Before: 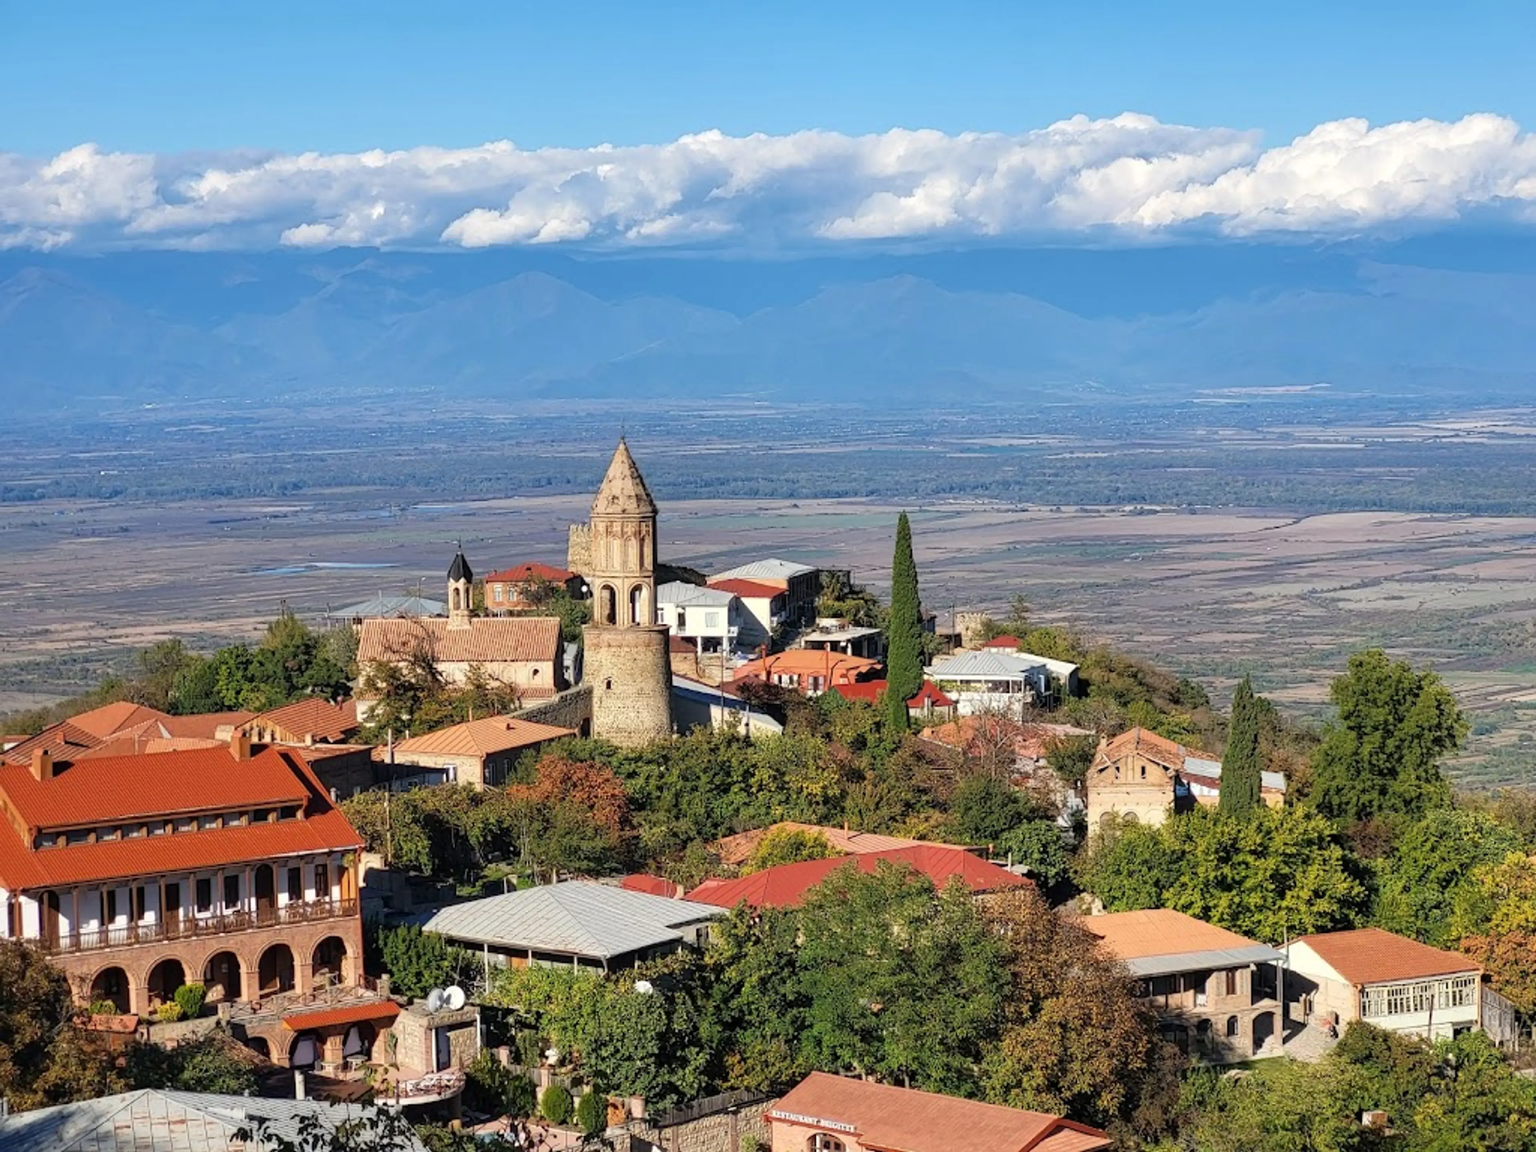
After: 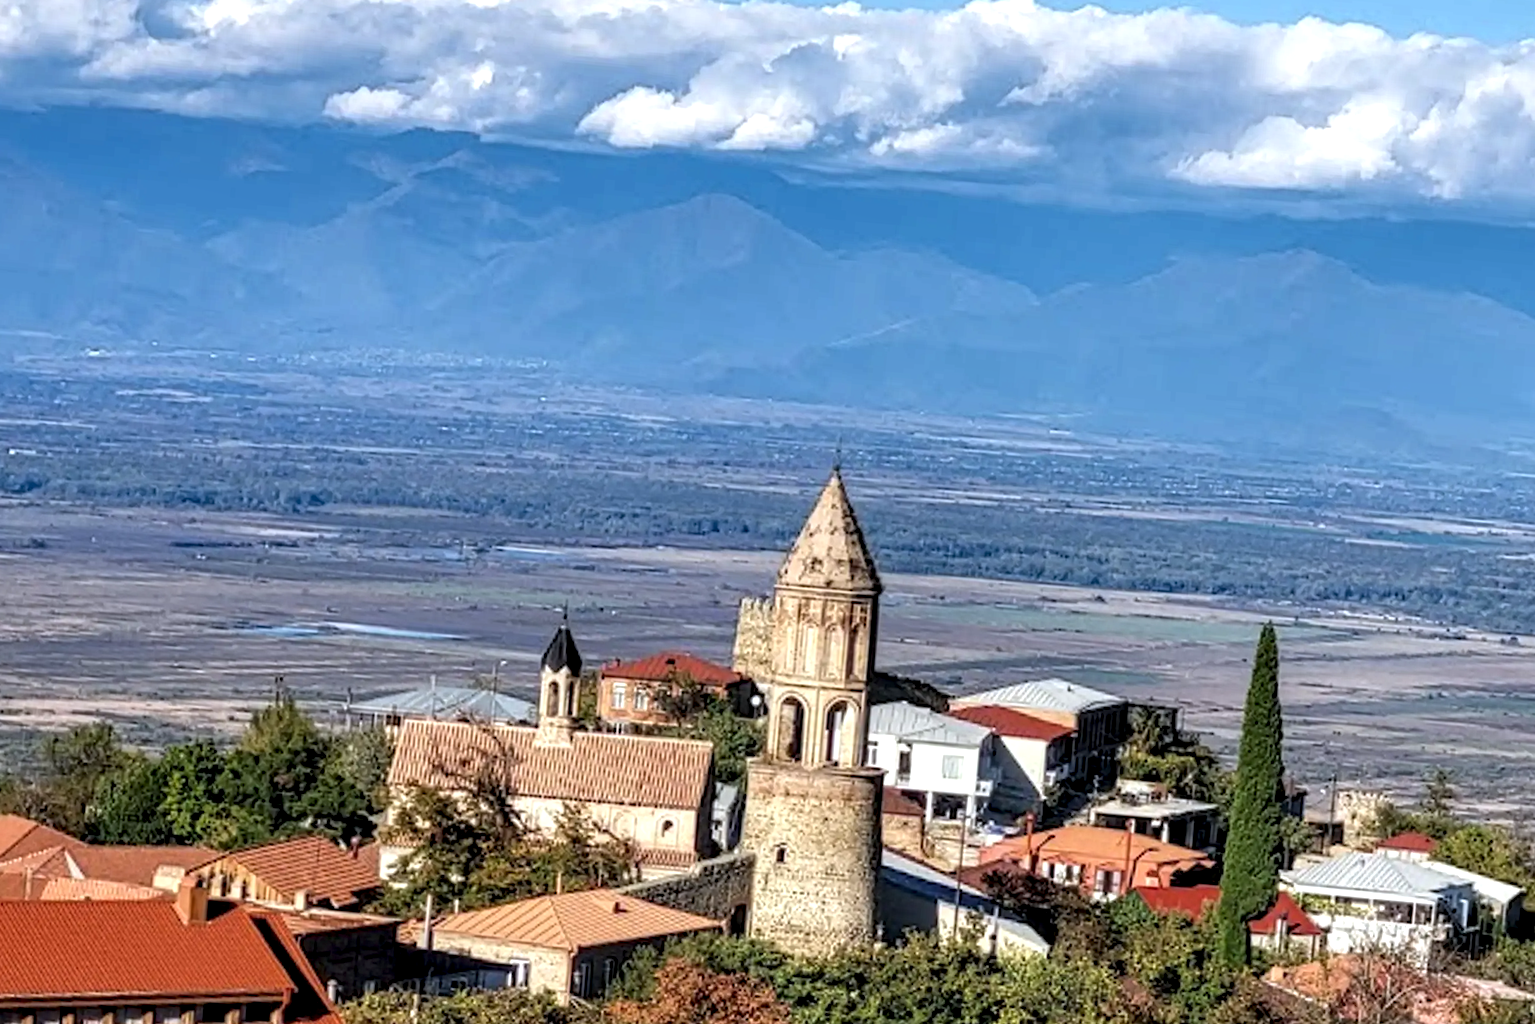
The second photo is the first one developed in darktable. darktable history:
local contrast: highlights 79%, shadows 56%, detail 175%, midtone range 0.428
crop and rotate: angle -4.99°, left 2.122%, top 6.945%, right 27.566%, bottom 30.519%
white balance: red 0.976, blue 1.04
